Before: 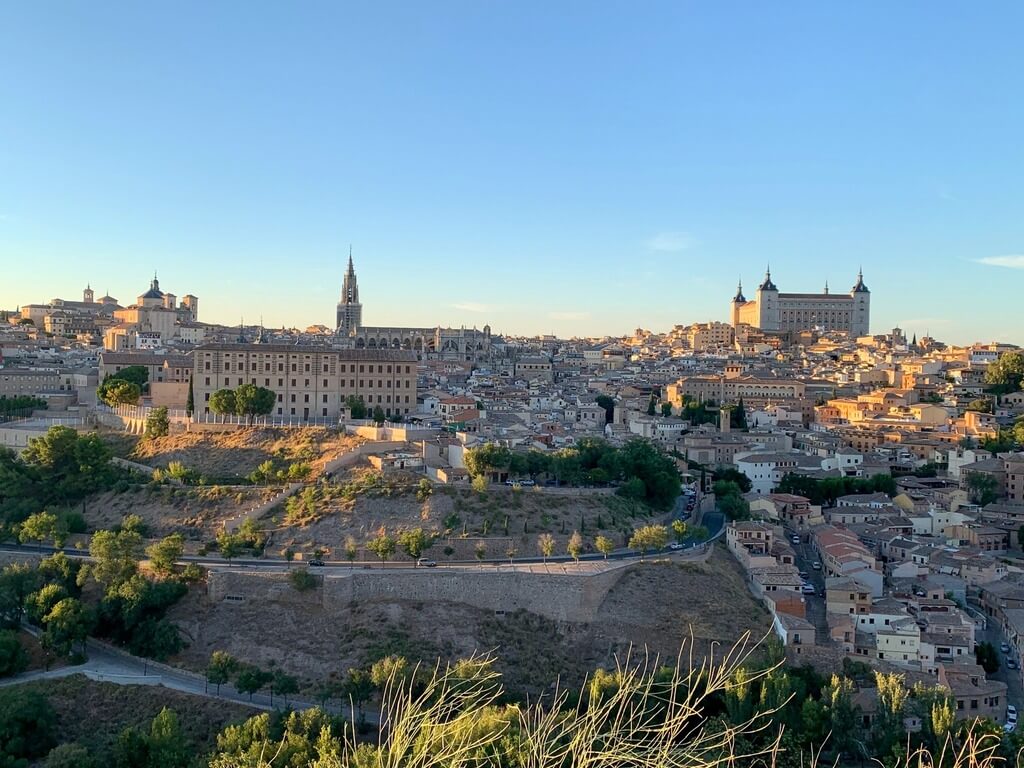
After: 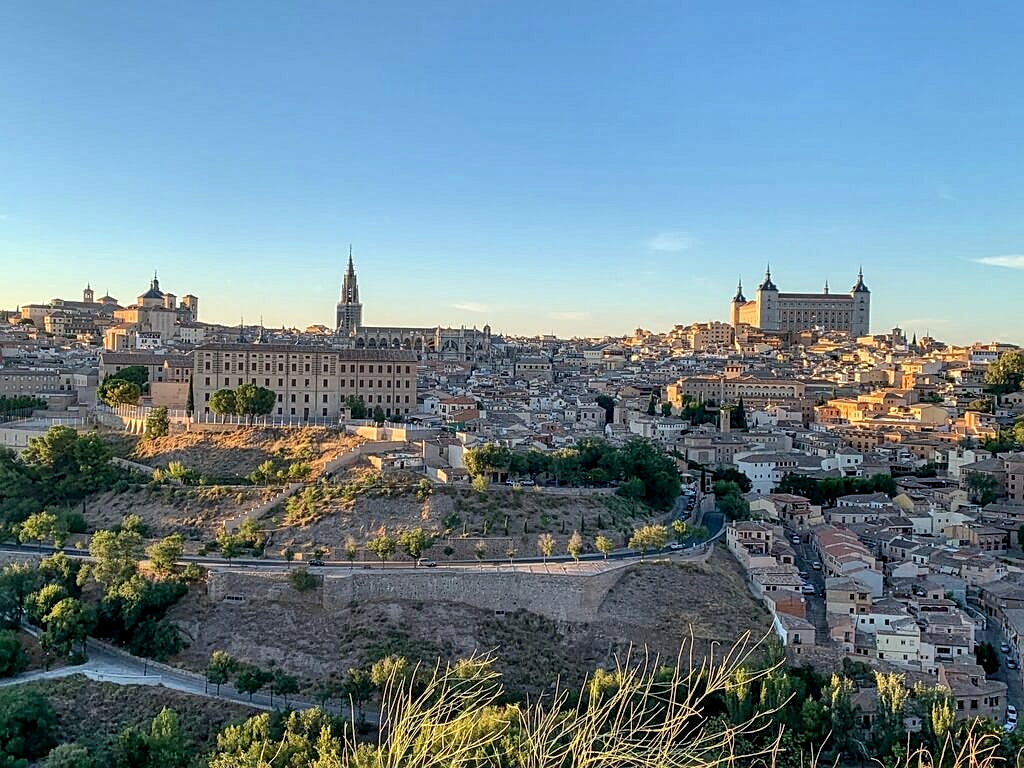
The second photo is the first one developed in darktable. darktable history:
shadows and highlights: low approximation 0.01, soften with gaussian
sharpen: amount 0.495
local contrast: on, module defaults
